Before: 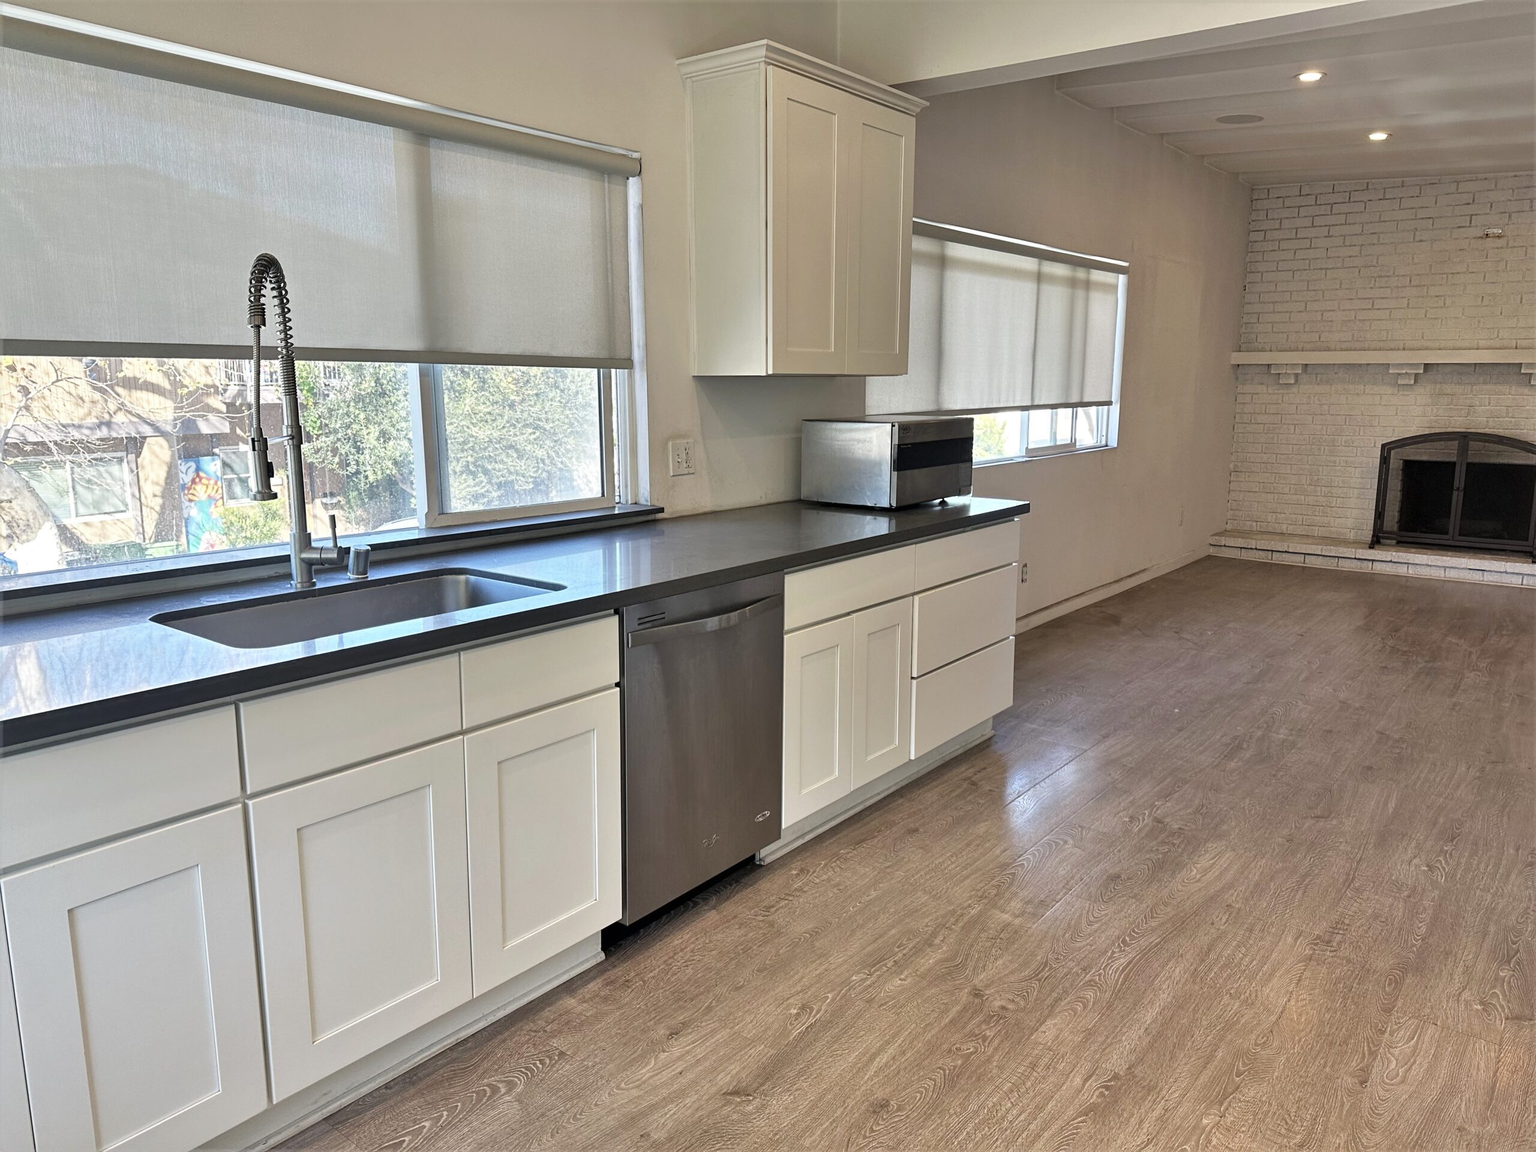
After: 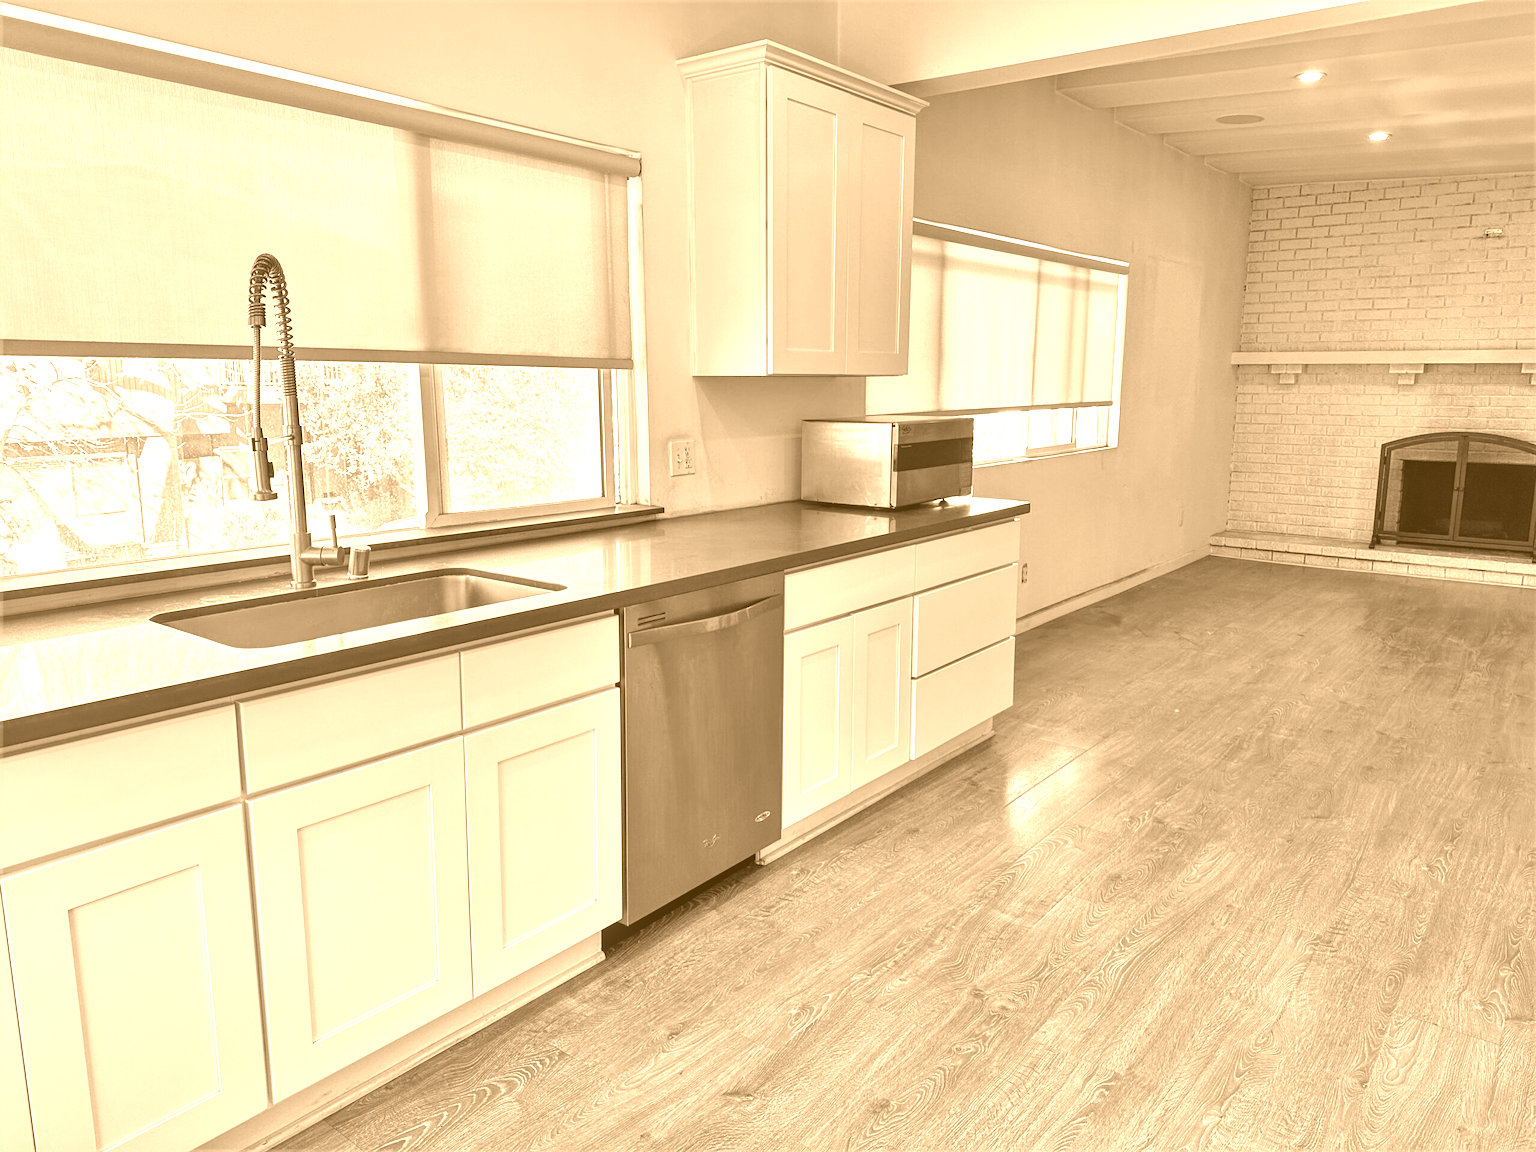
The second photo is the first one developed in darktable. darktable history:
colorize: hue 28.8°, source mix 100%
local contrast: on, module defaults
